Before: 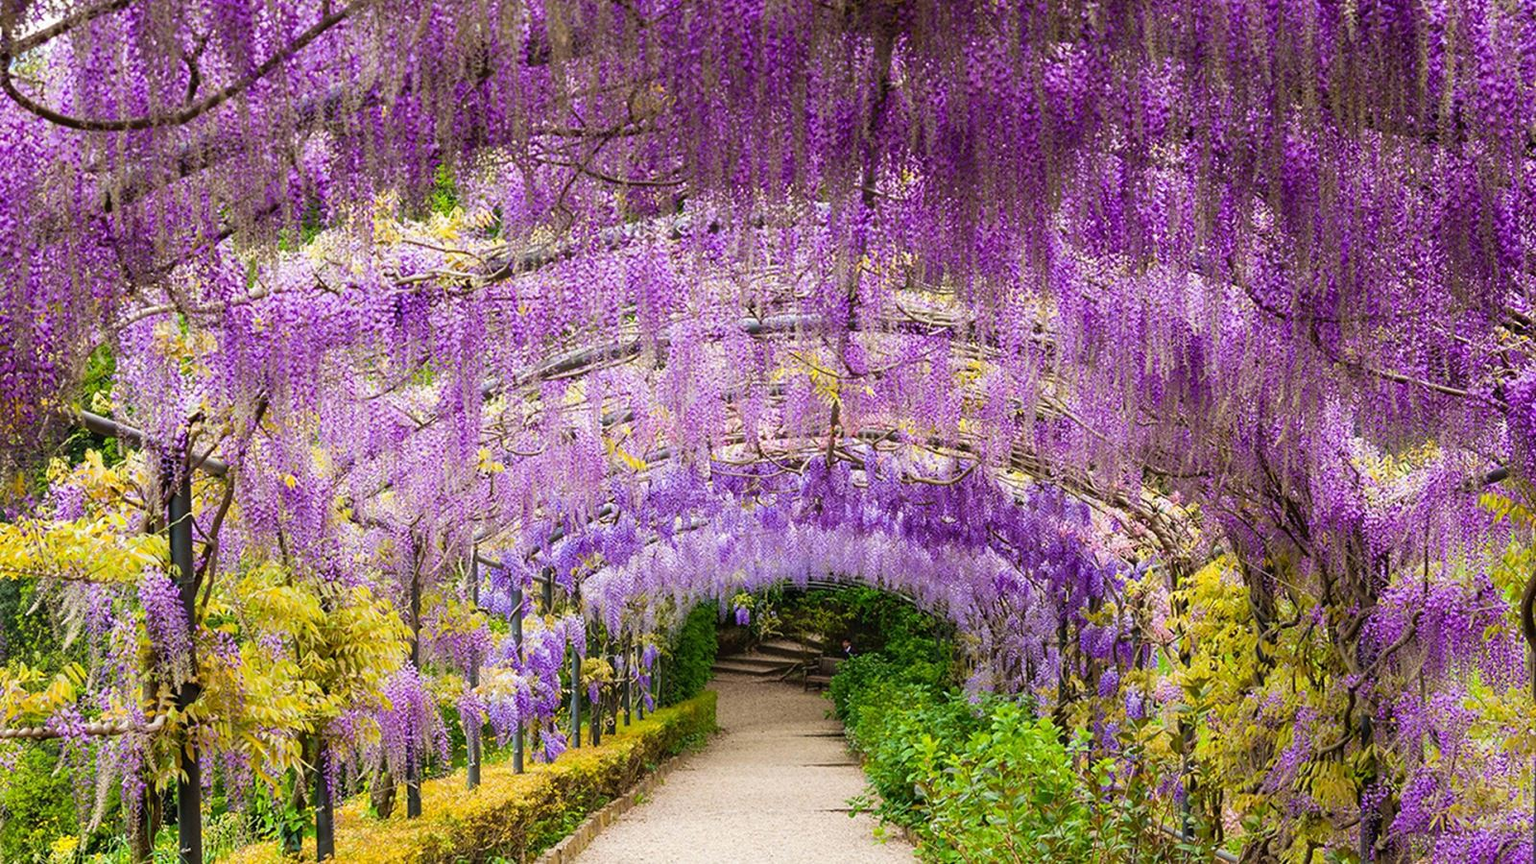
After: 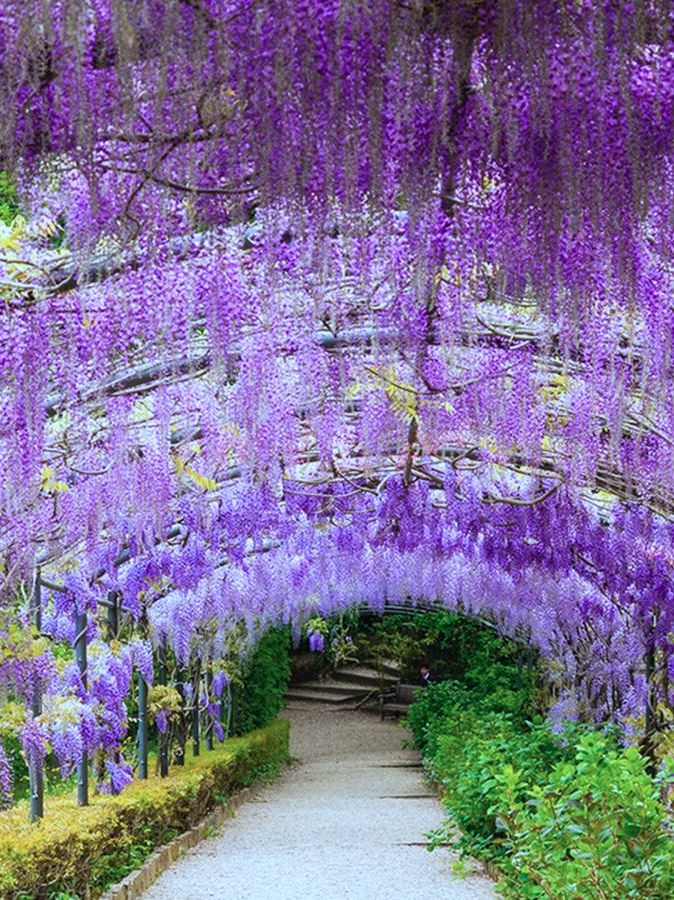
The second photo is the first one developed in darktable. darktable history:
contrast brightness saturation: saturation -0.05
velvia: strength 6%
color calibration: x 0.396, y 0.386, temperature 3669 K
crop: left 28.583%, right 29.231%
